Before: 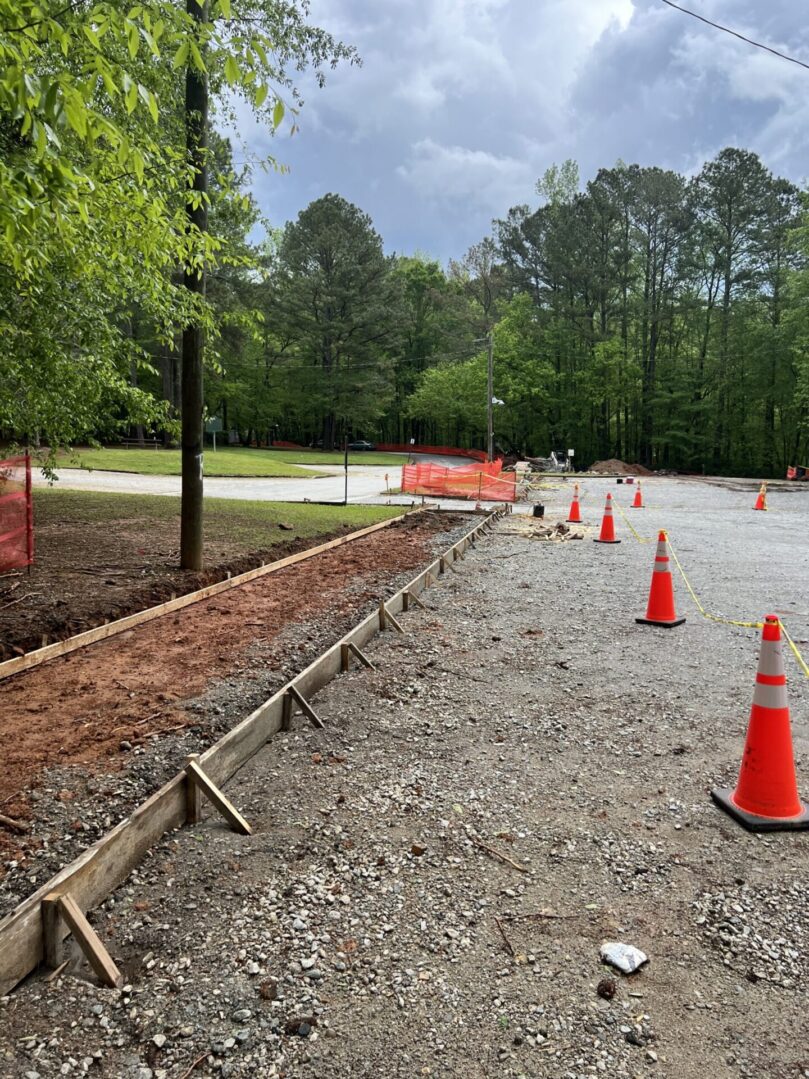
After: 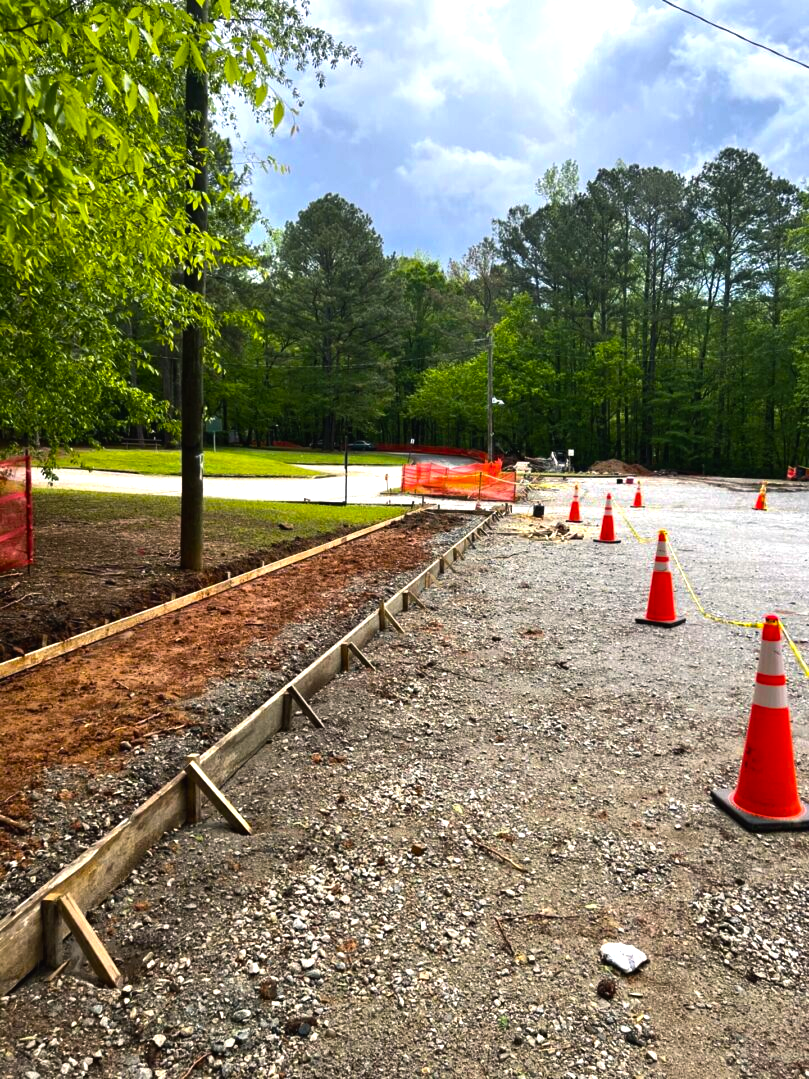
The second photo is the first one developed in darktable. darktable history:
color balance rgb: highlights gain › chroma 1.03%, highlights gain › hue 54.24°, global offset › luminance 0.261%, global offset › hue 169.94°, linear chroma grading › global chroma 14.896%, perceptual saturation grading › global saturation 35.233%, perceptual brilliance grading › global brilliance 20.142%, perceptual brilliance grading › shadows -39.589%, global vibrance 11.778%
